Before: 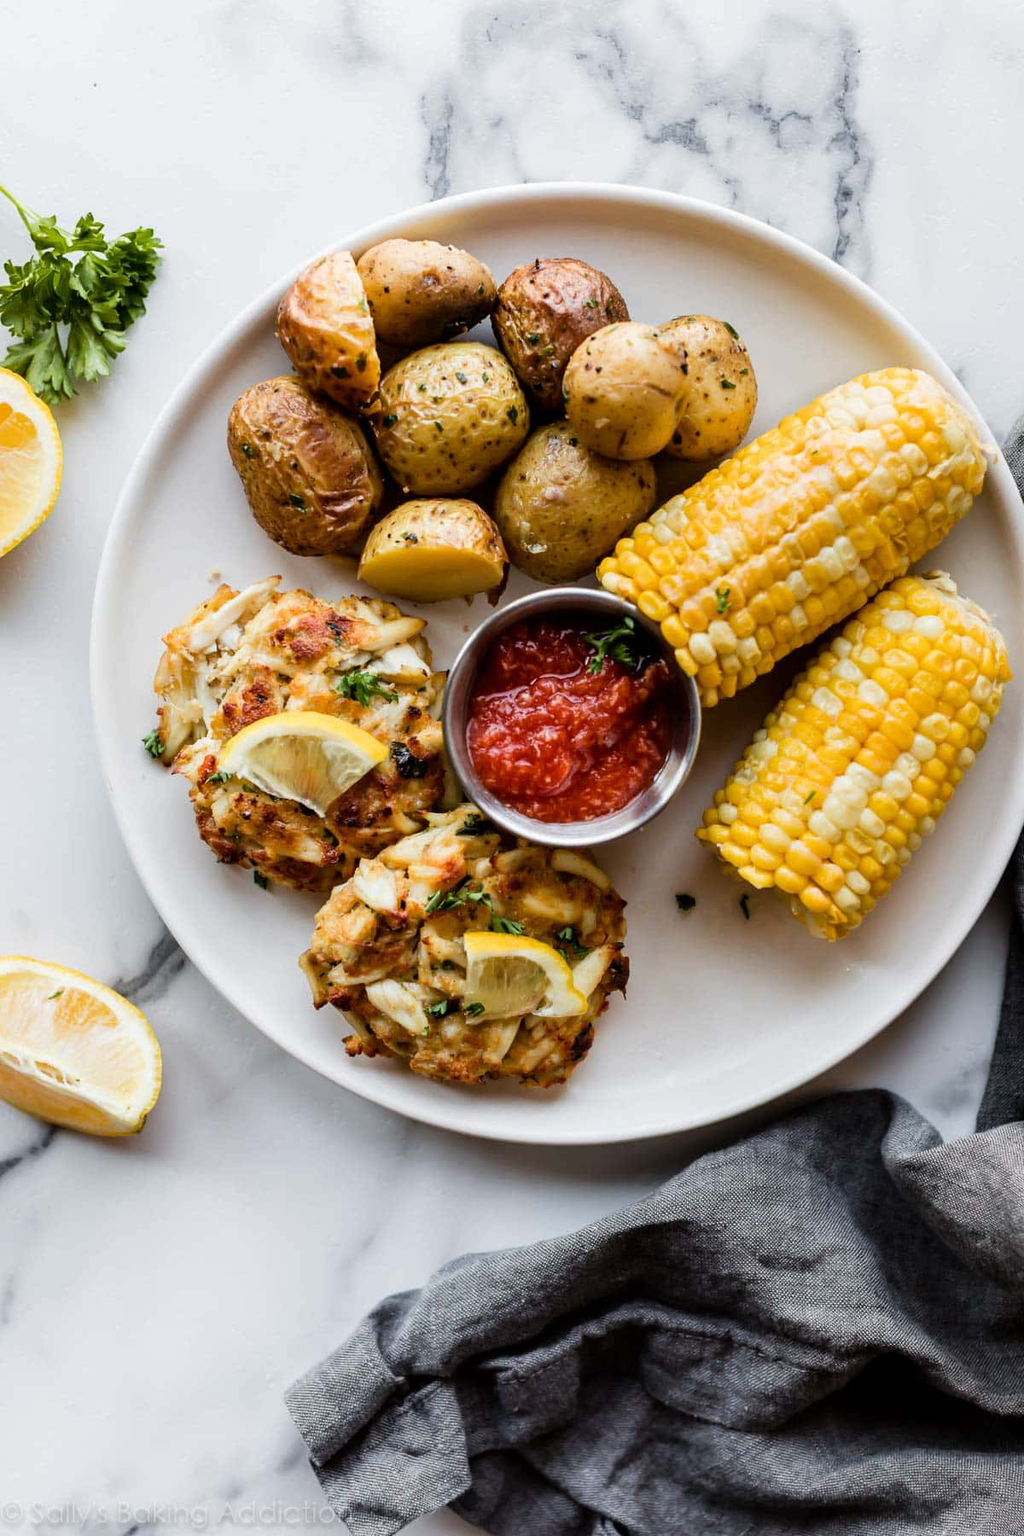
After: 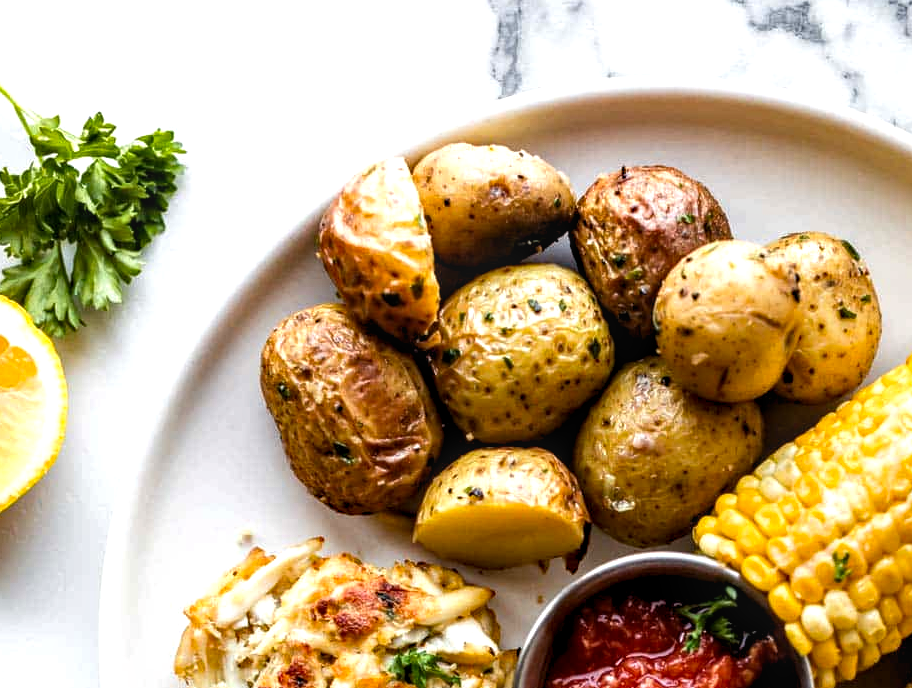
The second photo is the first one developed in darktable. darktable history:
crop: left 0.569%, top 7.633%, right 23.356%, bottom 54.128%
exposure: exposure 0.374 EV, compensate exposure bias true, compensate highlight preservation false
contrast brightness saturation: brightness -0.087
local contrast: on, module defaults
levels: levels [0.016, 0.484, 0.953]
haze removal: compatibility mode true, adaptive false
